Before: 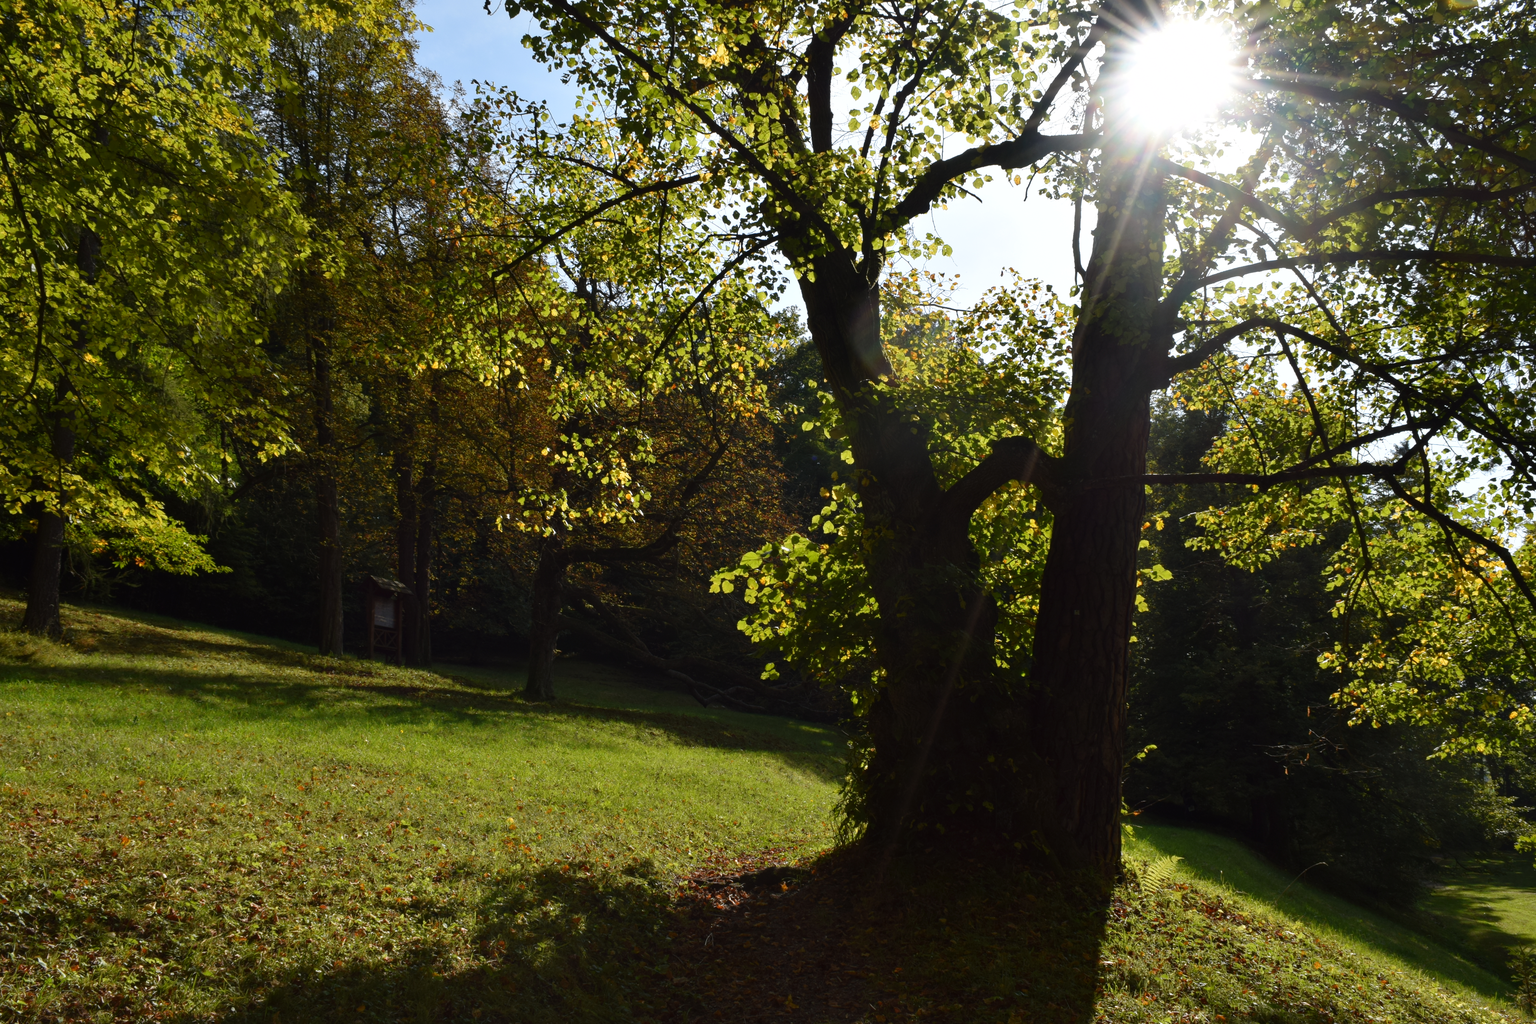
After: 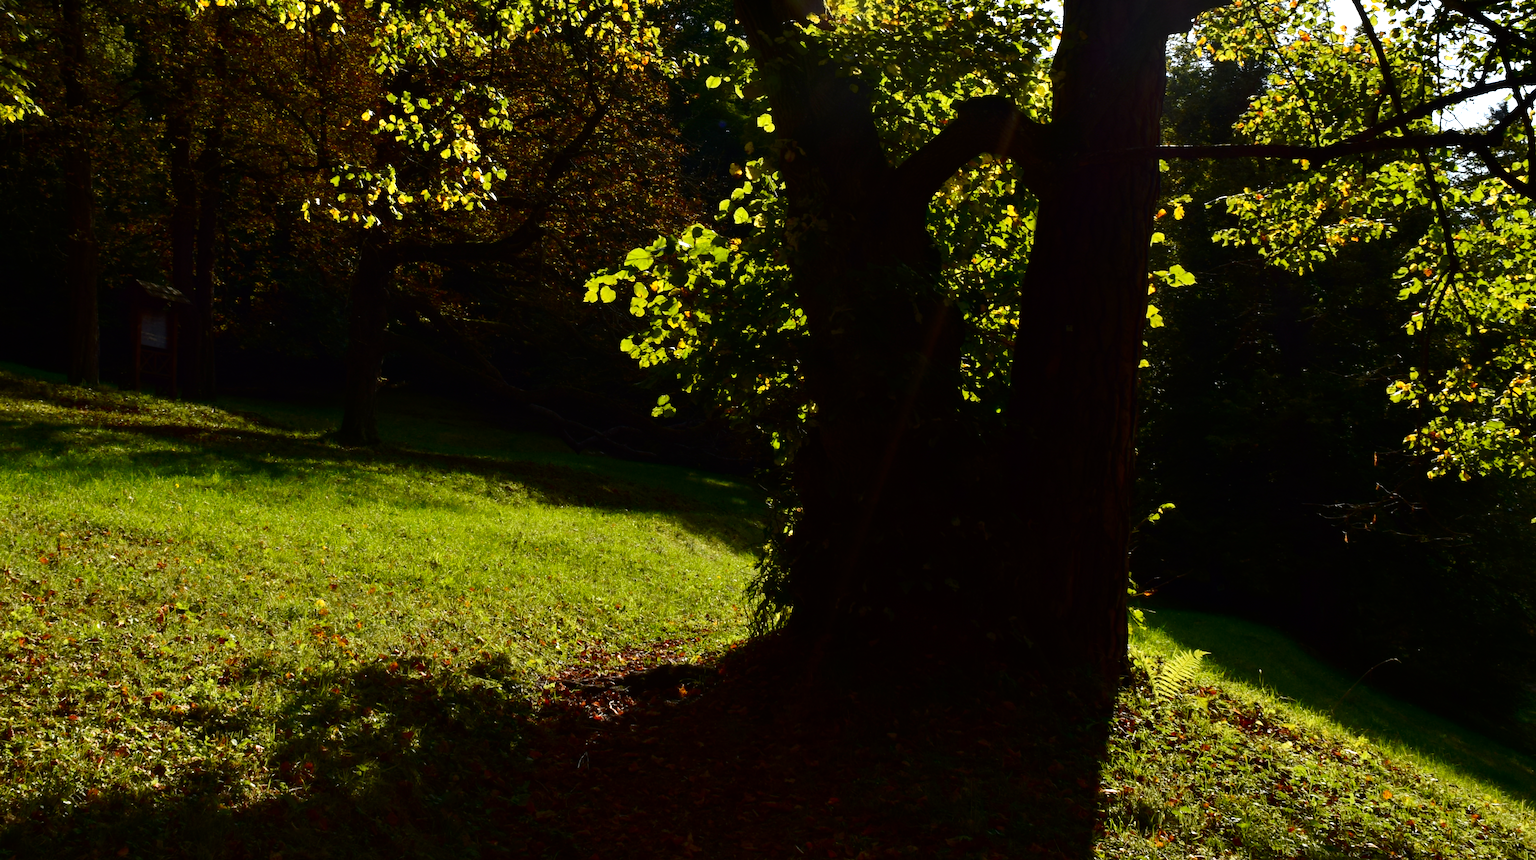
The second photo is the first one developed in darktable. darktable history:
contrast brightness saturation: contrast 0.21, brightness -0.102, saturation 0.212
crop and rotate: left 17.463%, top 35.598%, right 6.854%, bottom 0.79%
tone equalizer: -8 EV -0.446 EV, -7 EV -0.367 EV, -6 EV -0.307 EV, -5 EV -0.209 EV, -3 EV 0.215 EV, -2 EV 0.359 EV, -1 EV 0.387 EV, +0 EV 0.409 EV
